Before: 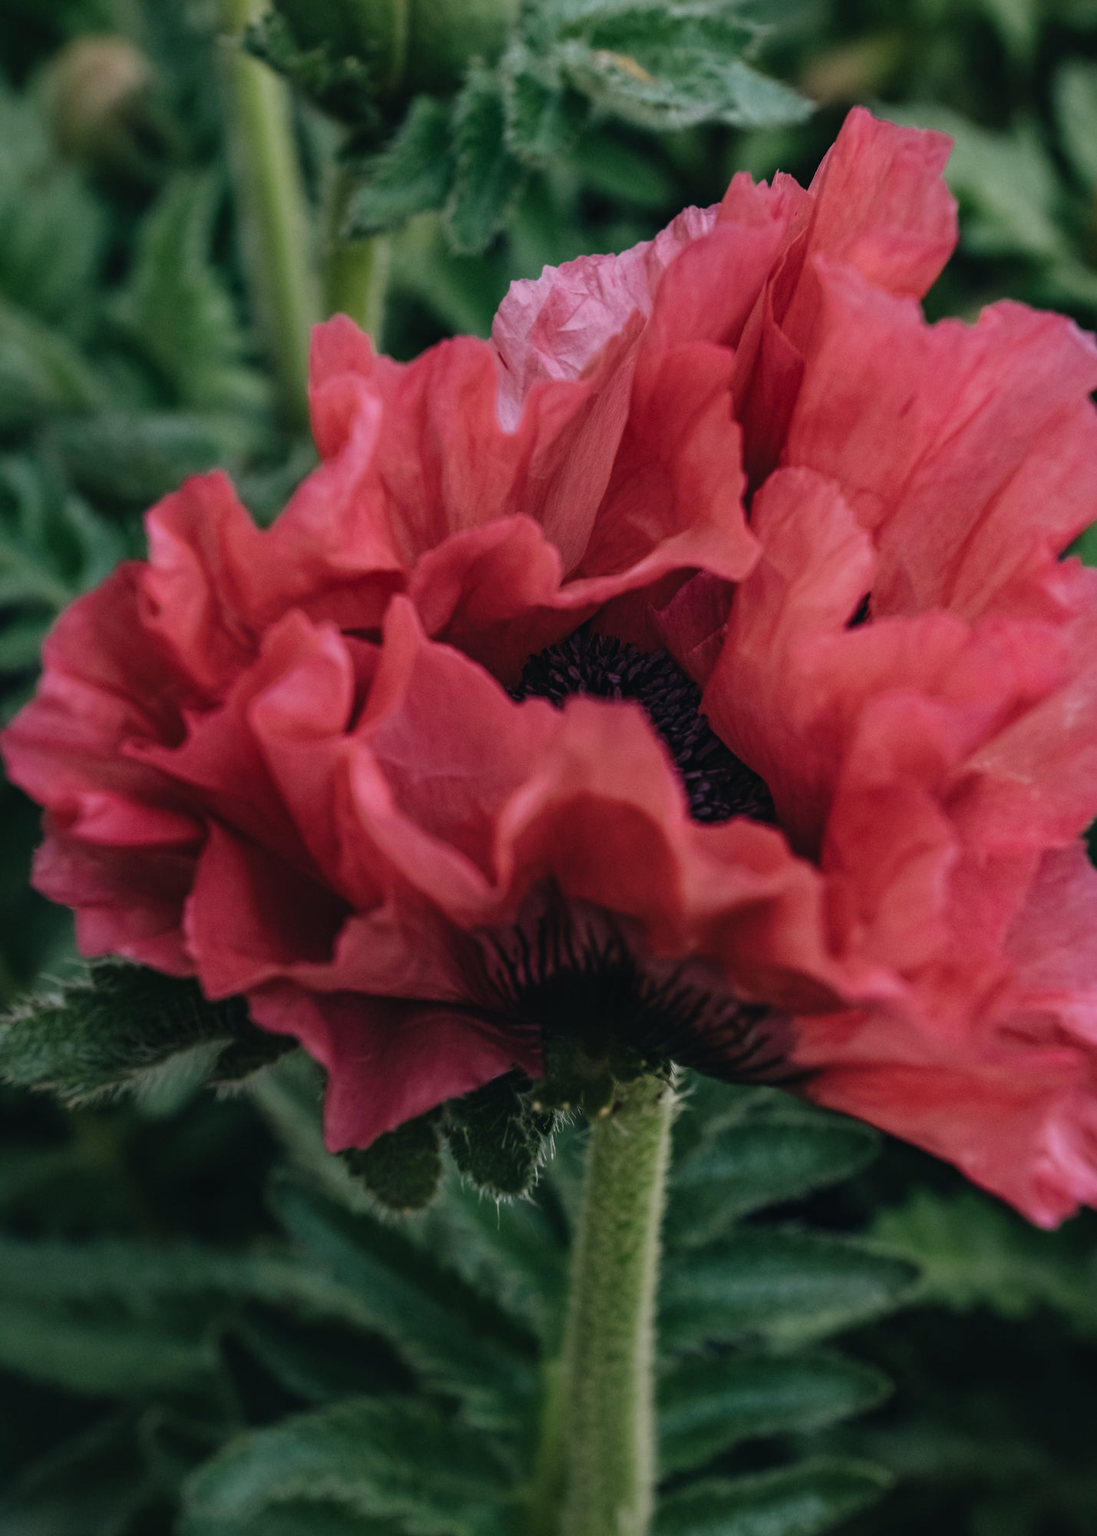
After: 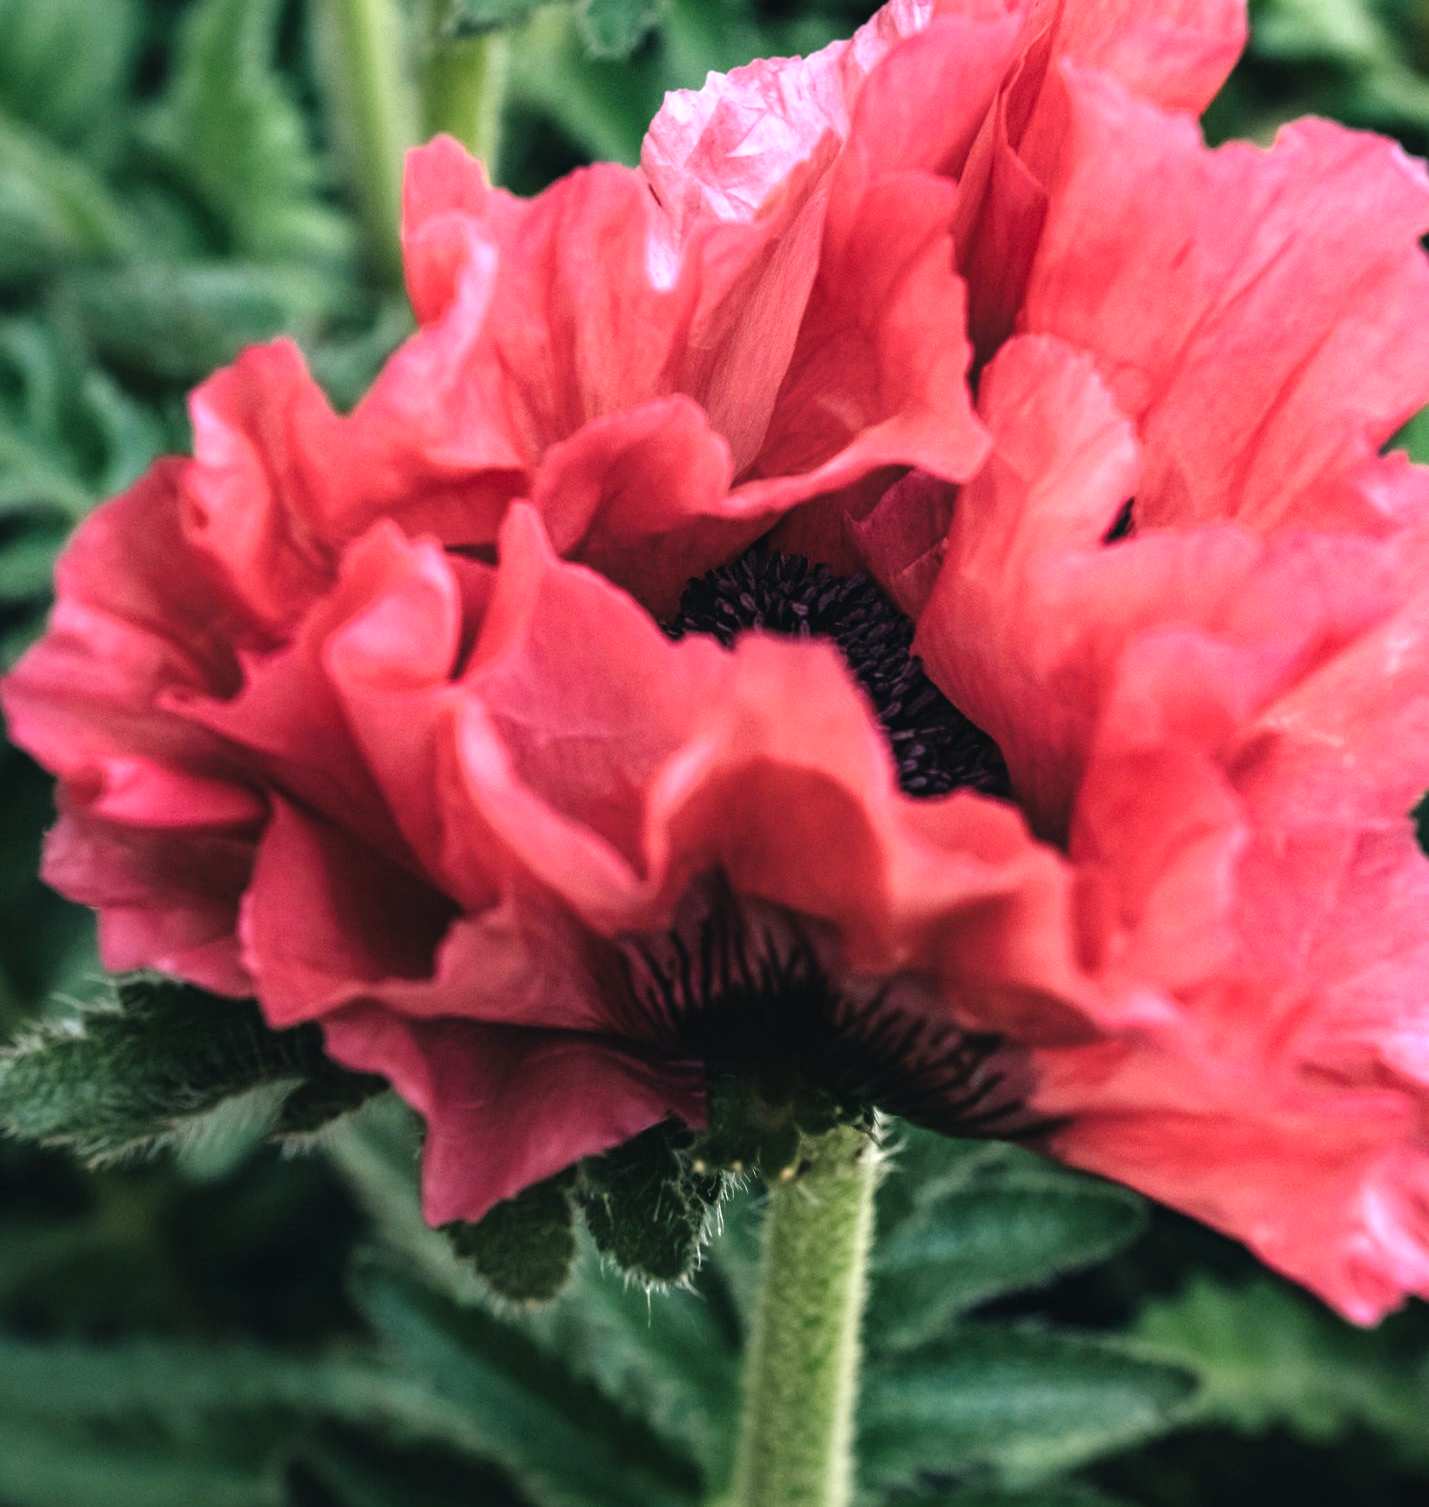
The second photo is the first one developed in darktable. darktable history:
crop: top 13.708%, bottom 10.915%
exposure: black level correction 0, exposure 0.7 EV, compensate highlight preservation false
tone equalizer: -8 EV -0.789 EV, -7 EV -0.732 EV, -6 EV -0.579 EV, -5 EV -0.36 EV, -3 EV 0.392 EV, -2 EV 0.6 EV, -1 EV 0.697 EV, +0 EV 0.723 EV
